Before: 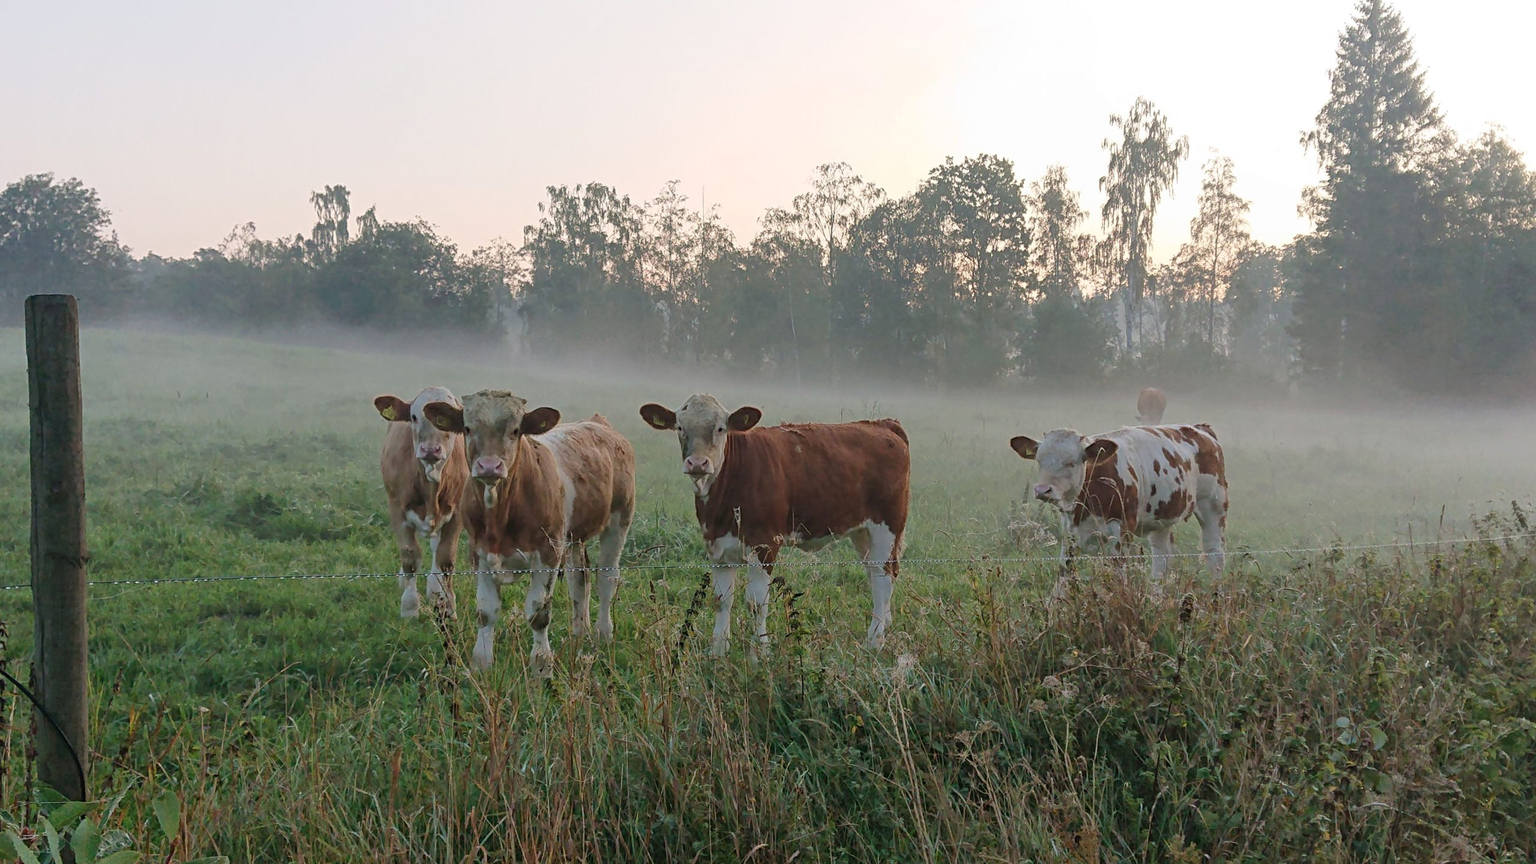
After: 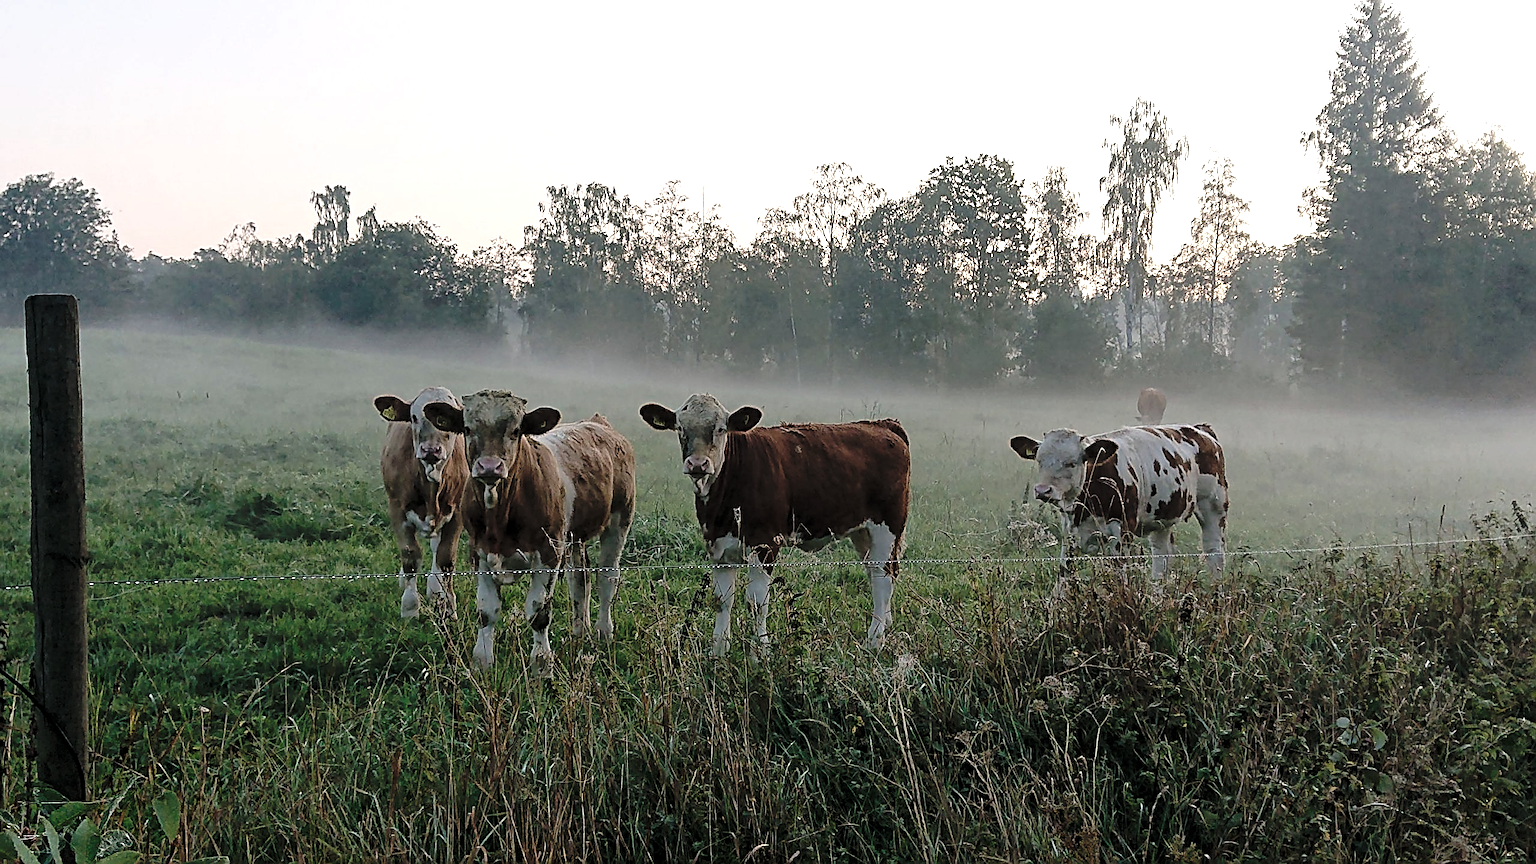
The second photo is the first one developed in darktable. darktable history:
sharpen: amount 0.986
levels: levels [0.052, 0.496, 0.908]
base curve: curves: ch0 [(0, 0) (0.073, 0.04) (0.157, 0.139) (0.492, 0.492) (0.758, 0.758) (1, 1)], preserve colors none
color balance rgb: shadows lift › chroma 2.014%, shadows lift › hue 216.01°, perceptual saturation grading › global saturation -31.552%, global vibrance 20%
